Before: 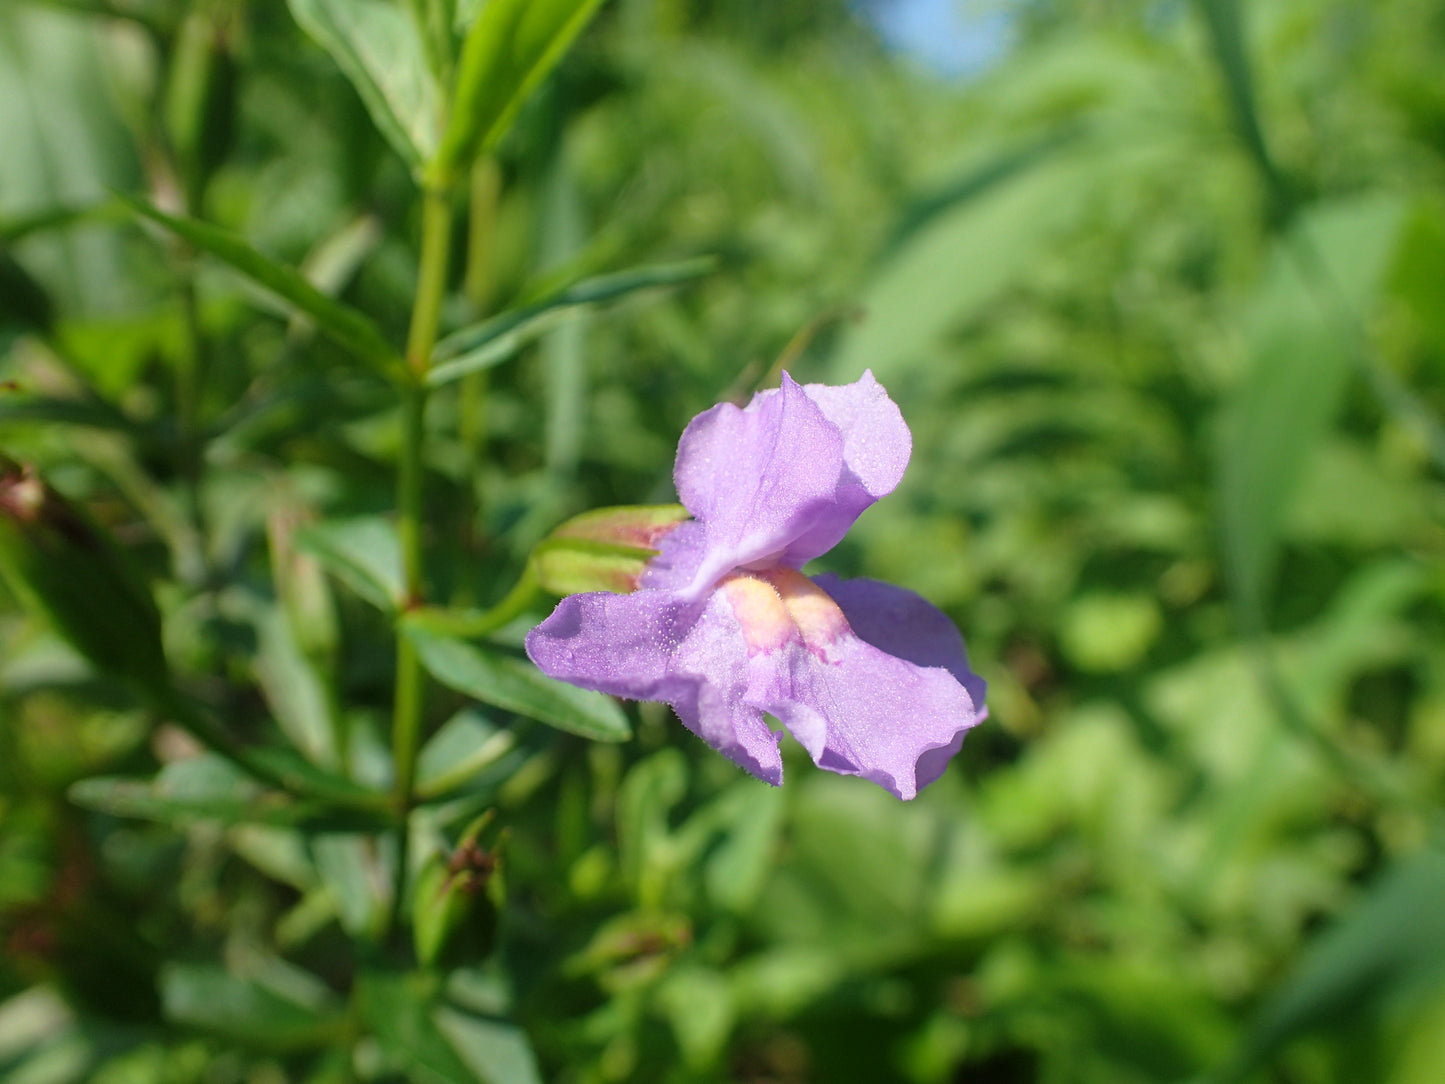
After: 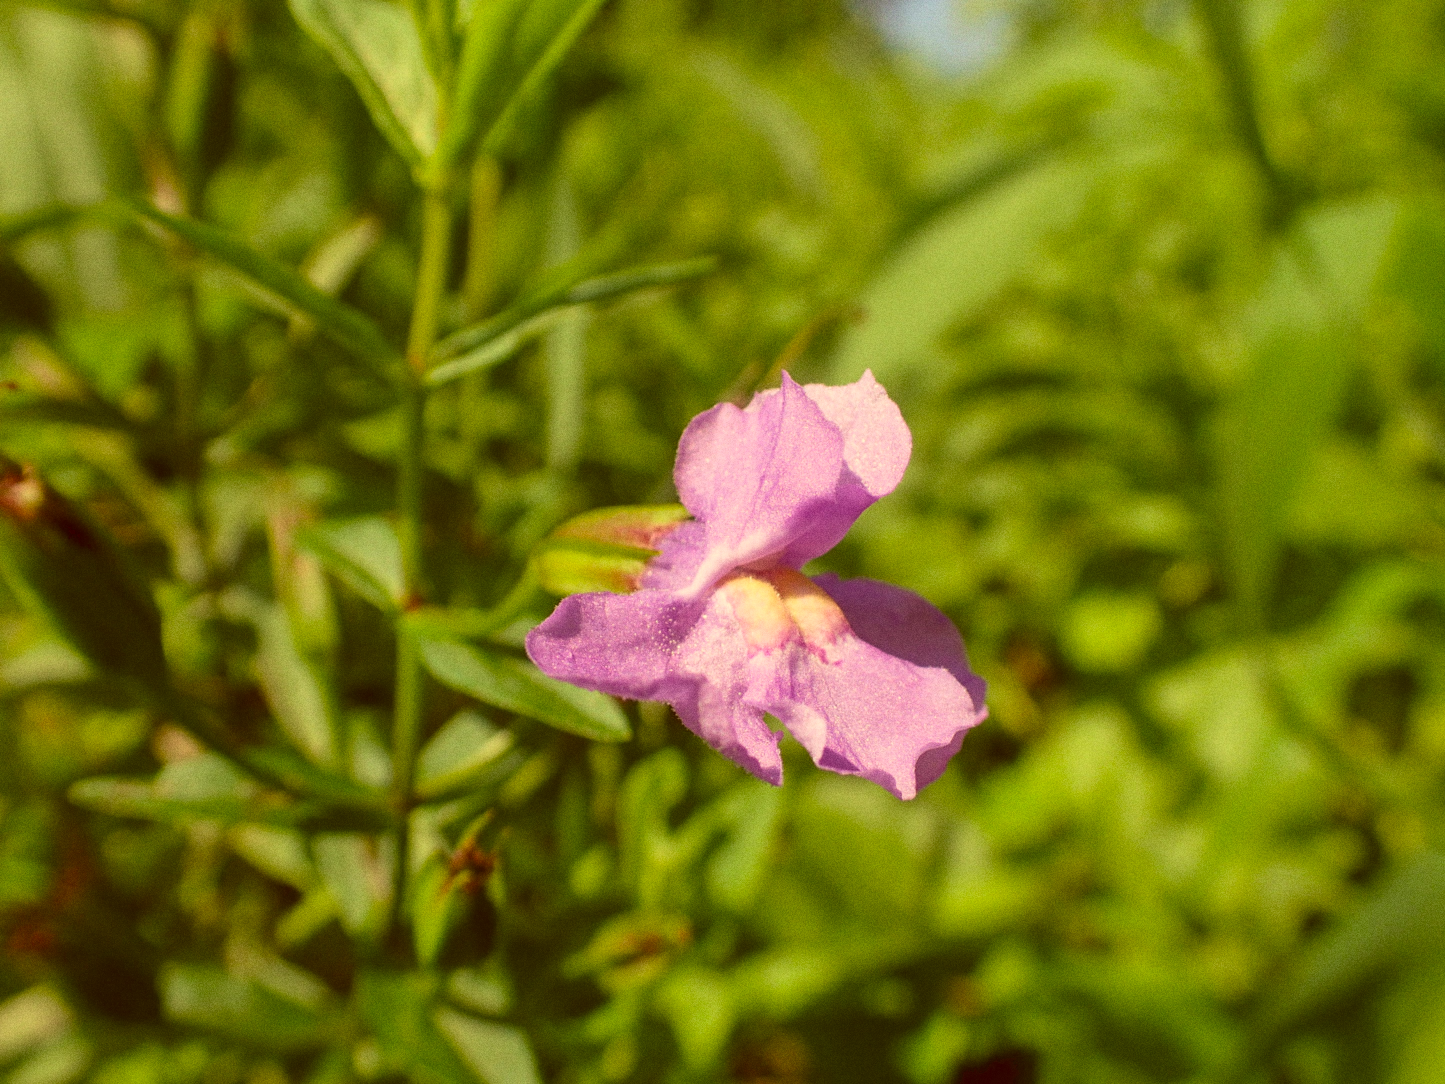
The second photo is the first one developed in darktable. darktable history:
velvia: on, module defaults
local contrast: detail 110%
grain: on, module defaults
white balance: emerald 1
lowpass: radius 0.5, unbound 0
shadows and highlights: soften with gaussian
color correction: highlights a* 1.12, highlights b* 24.26, shadows a* 15.58, shadows b* 24.26
